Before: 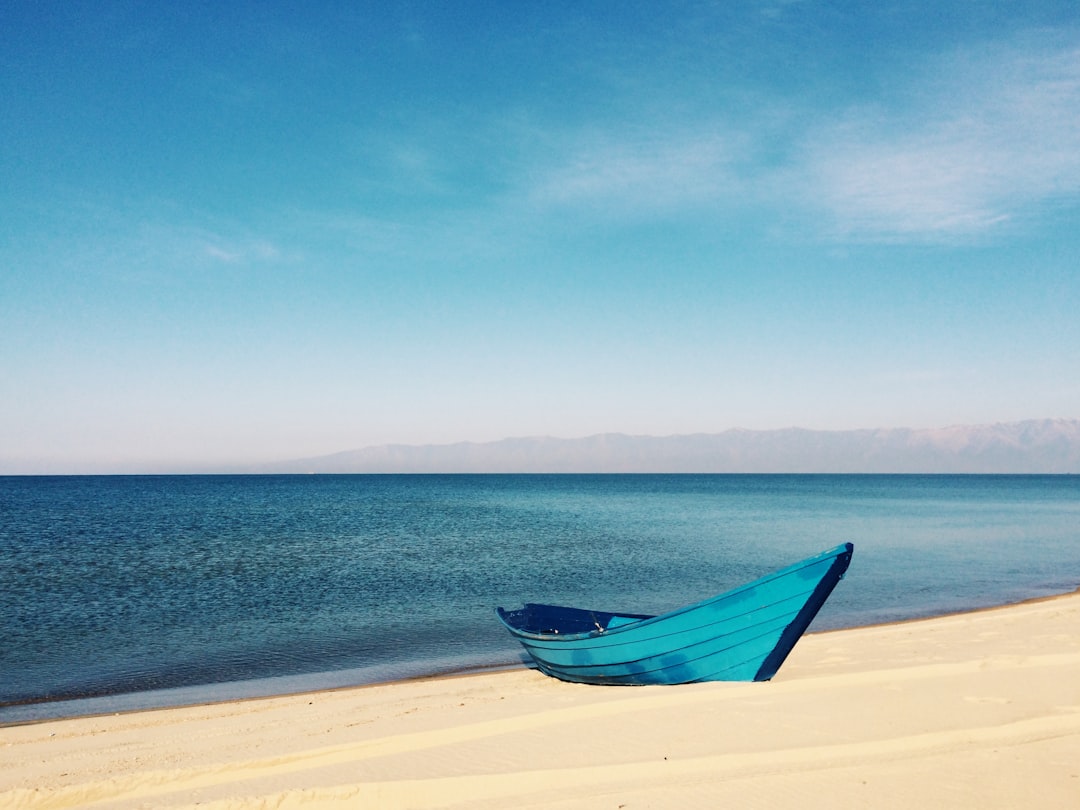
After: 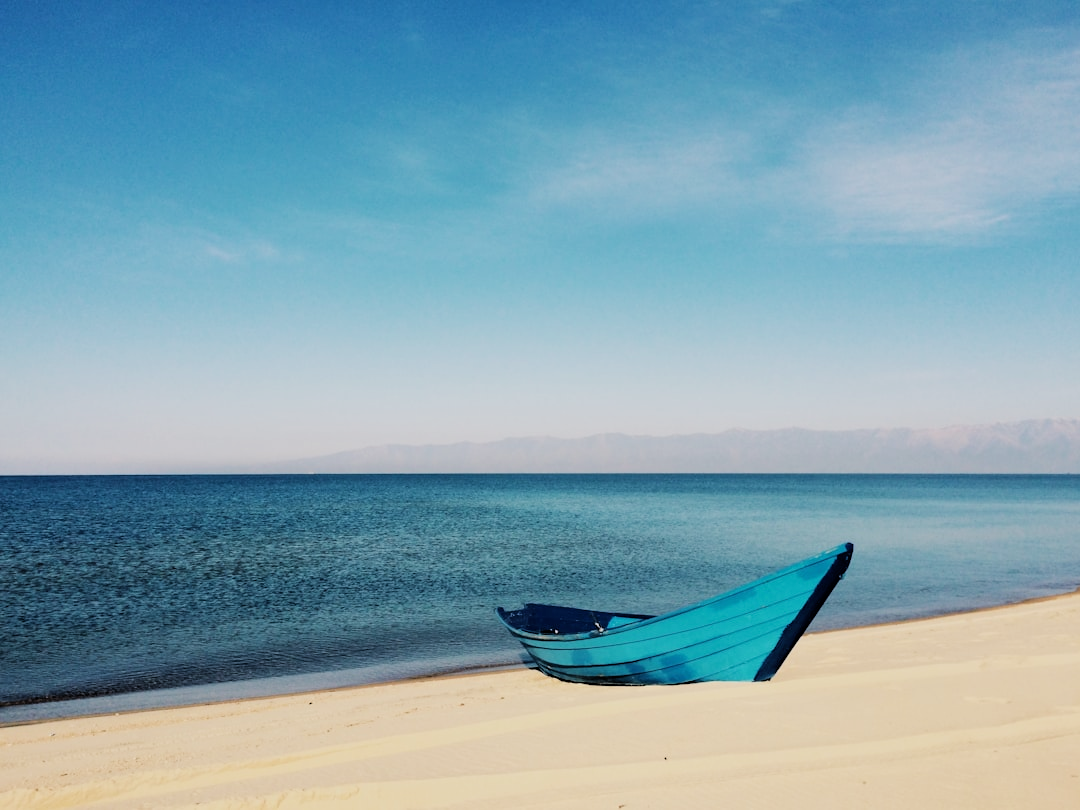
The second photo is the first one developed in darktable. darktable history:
filmic rgb: black relative exposure -3.88 EV, white relative exposure 3.49 EV, hardness 2.67, contrast 1.104
